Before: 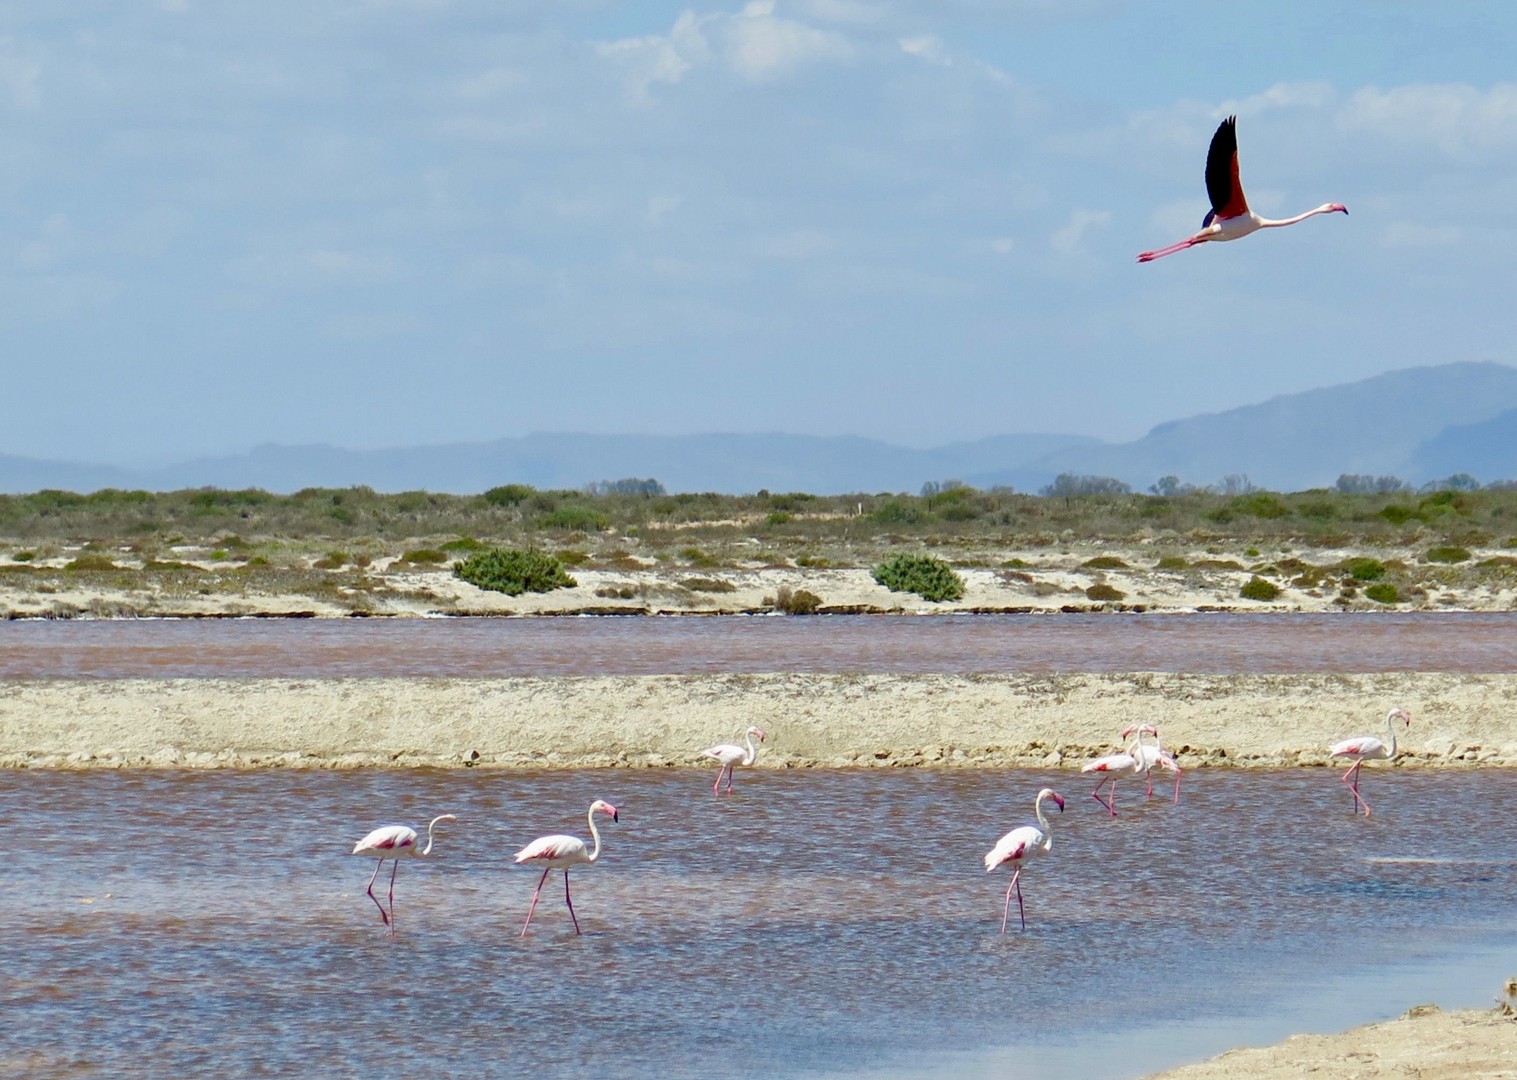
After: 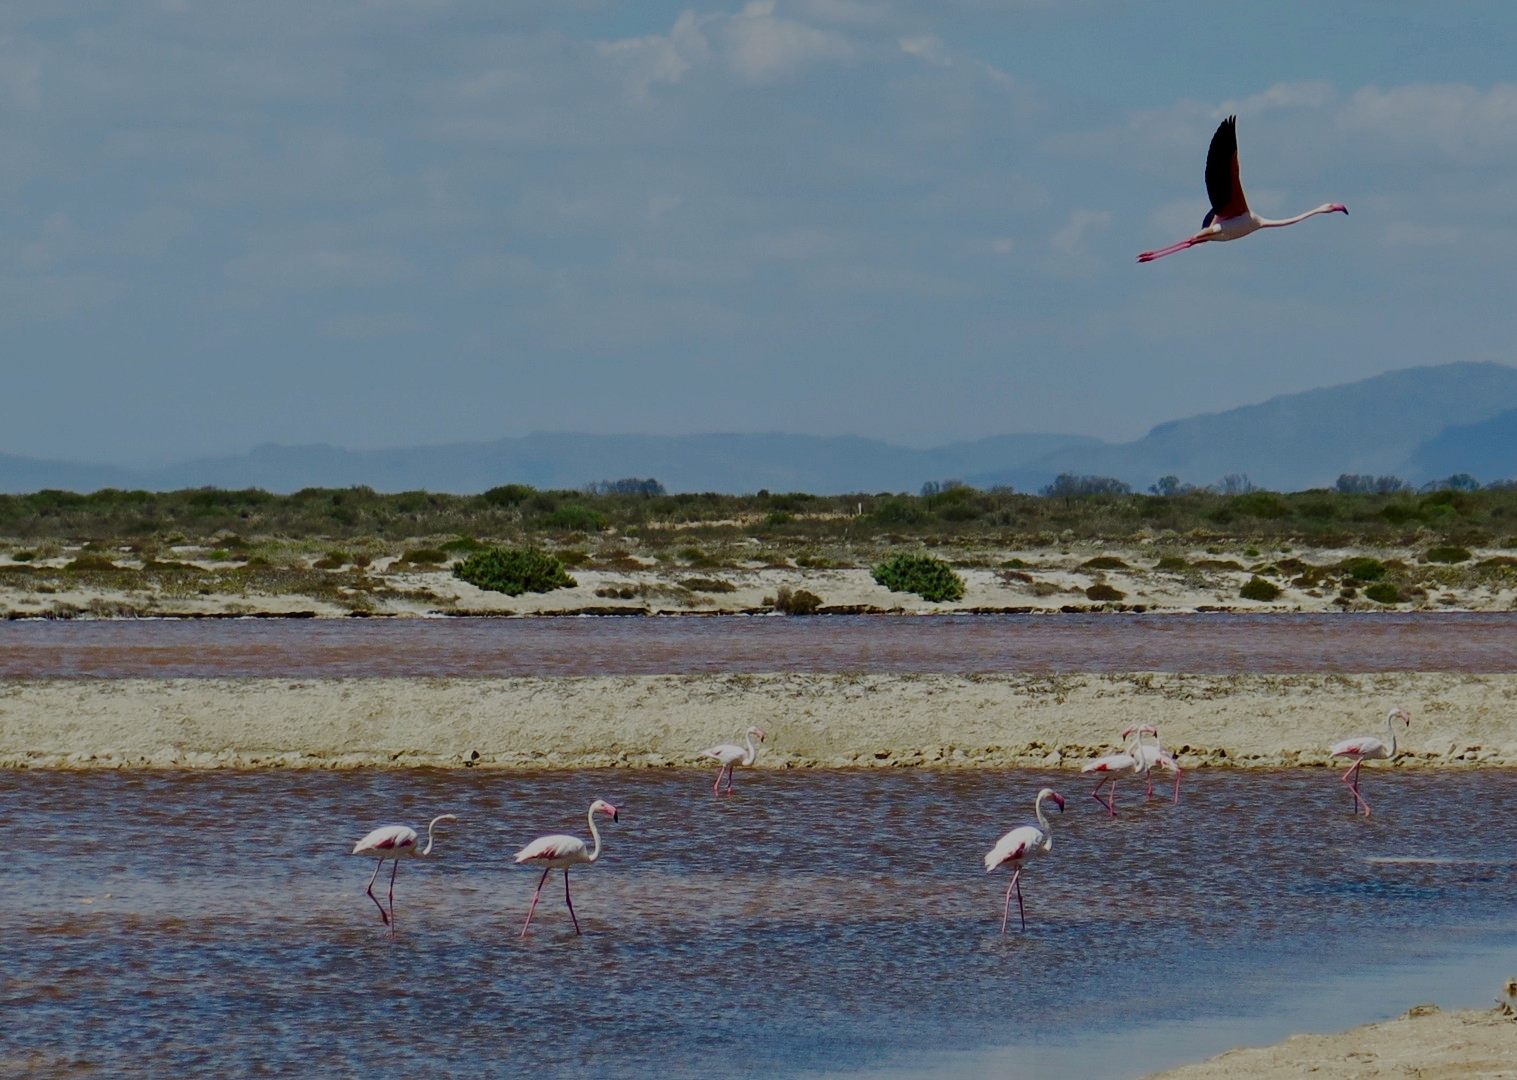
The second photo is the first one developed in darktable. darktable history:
exposure: exposure -2.002 EV, compensate highlight preservation false
base curve: curves: ch0 [(0, 0) (0.028, 0.03) (0.121, 0.232) (0.46, 0.748) (0.859, 0.968) (1, 1)], preserve colors none
